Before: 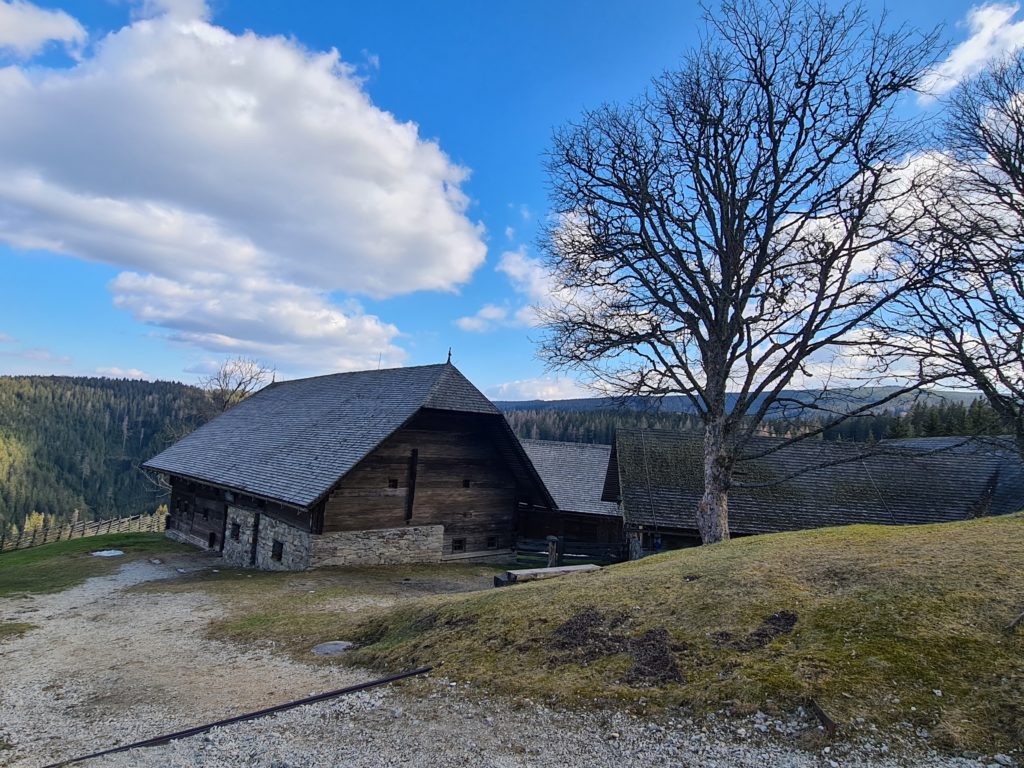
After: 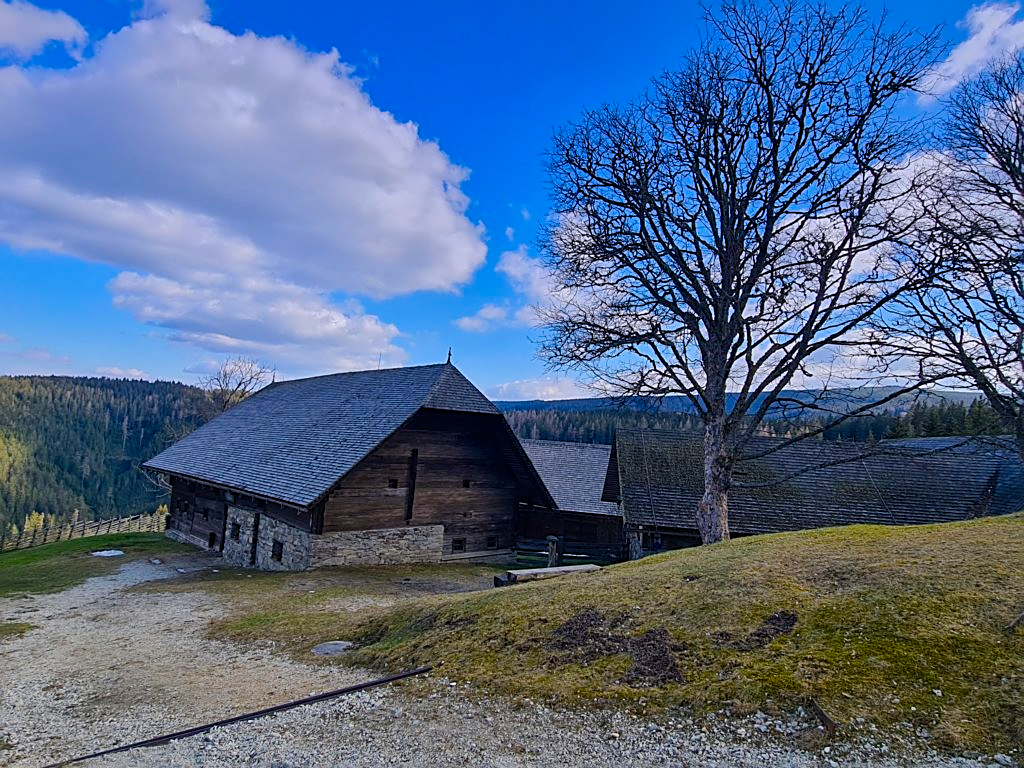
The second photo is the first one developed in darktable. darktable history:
color balance rgb: perceptual saturation grading › global saturation 35%, perceptual saturation grading › highlights -30%, perceptual saturation grading › shadows 35%, perceptual brilliance grading › global brilliance 3%, perceptual brilliance grading › highlights -3%, perceptual brilliance grading › shadows 3%
graduated density: hue 238.83°, saturation 50%
sharpen: on, module defaults
